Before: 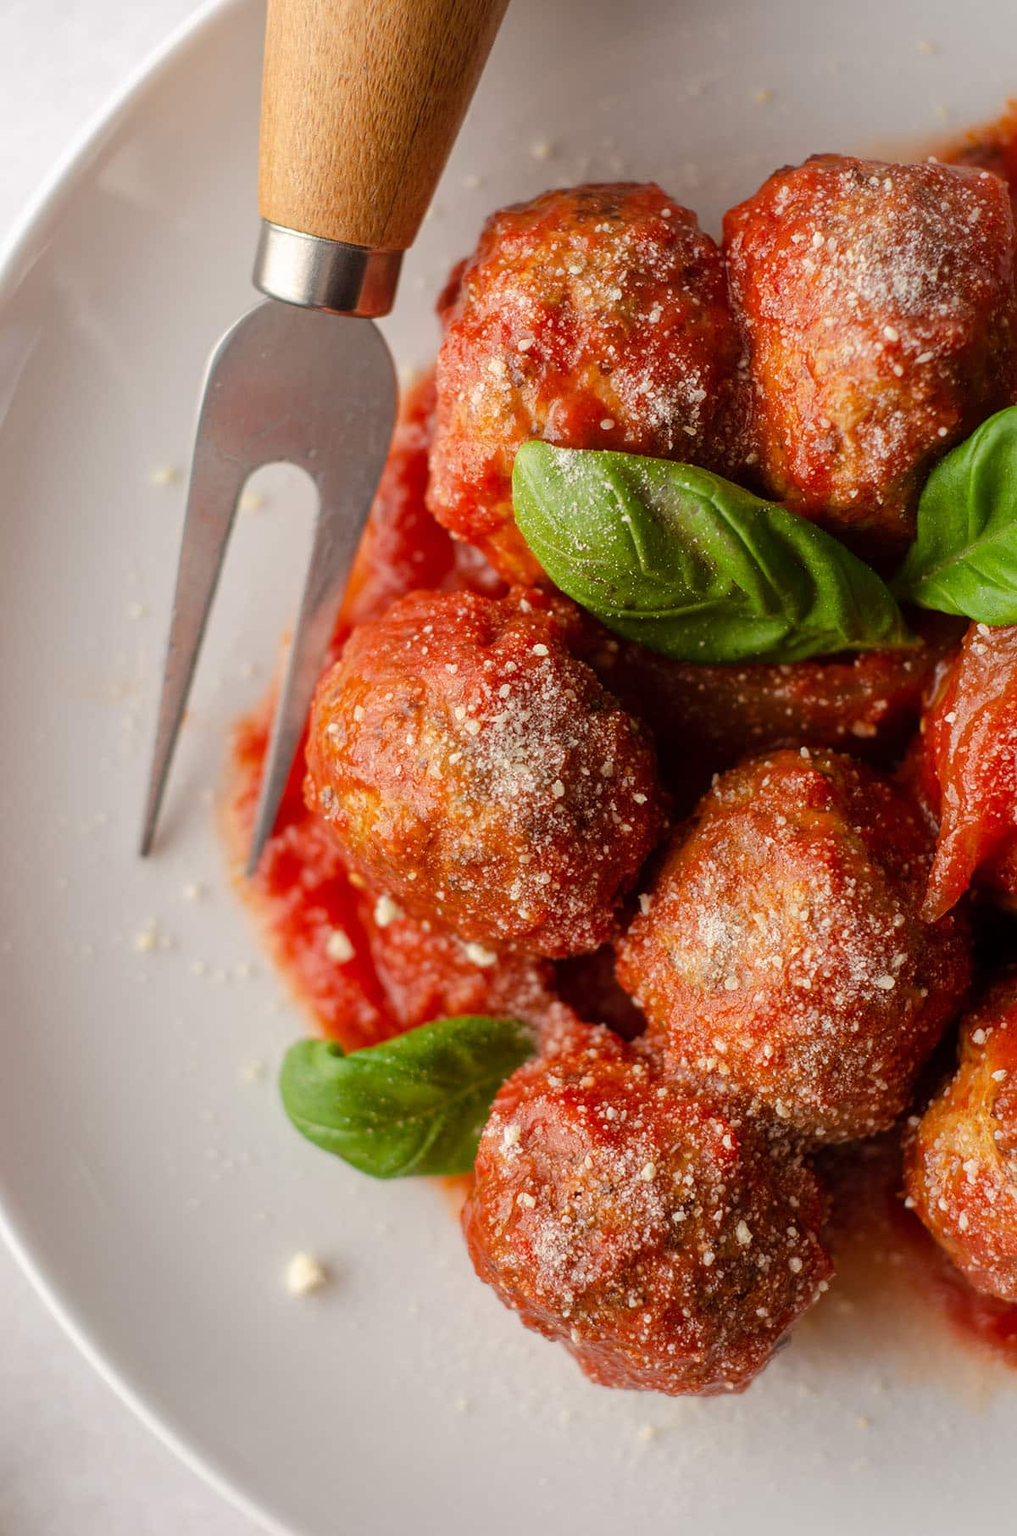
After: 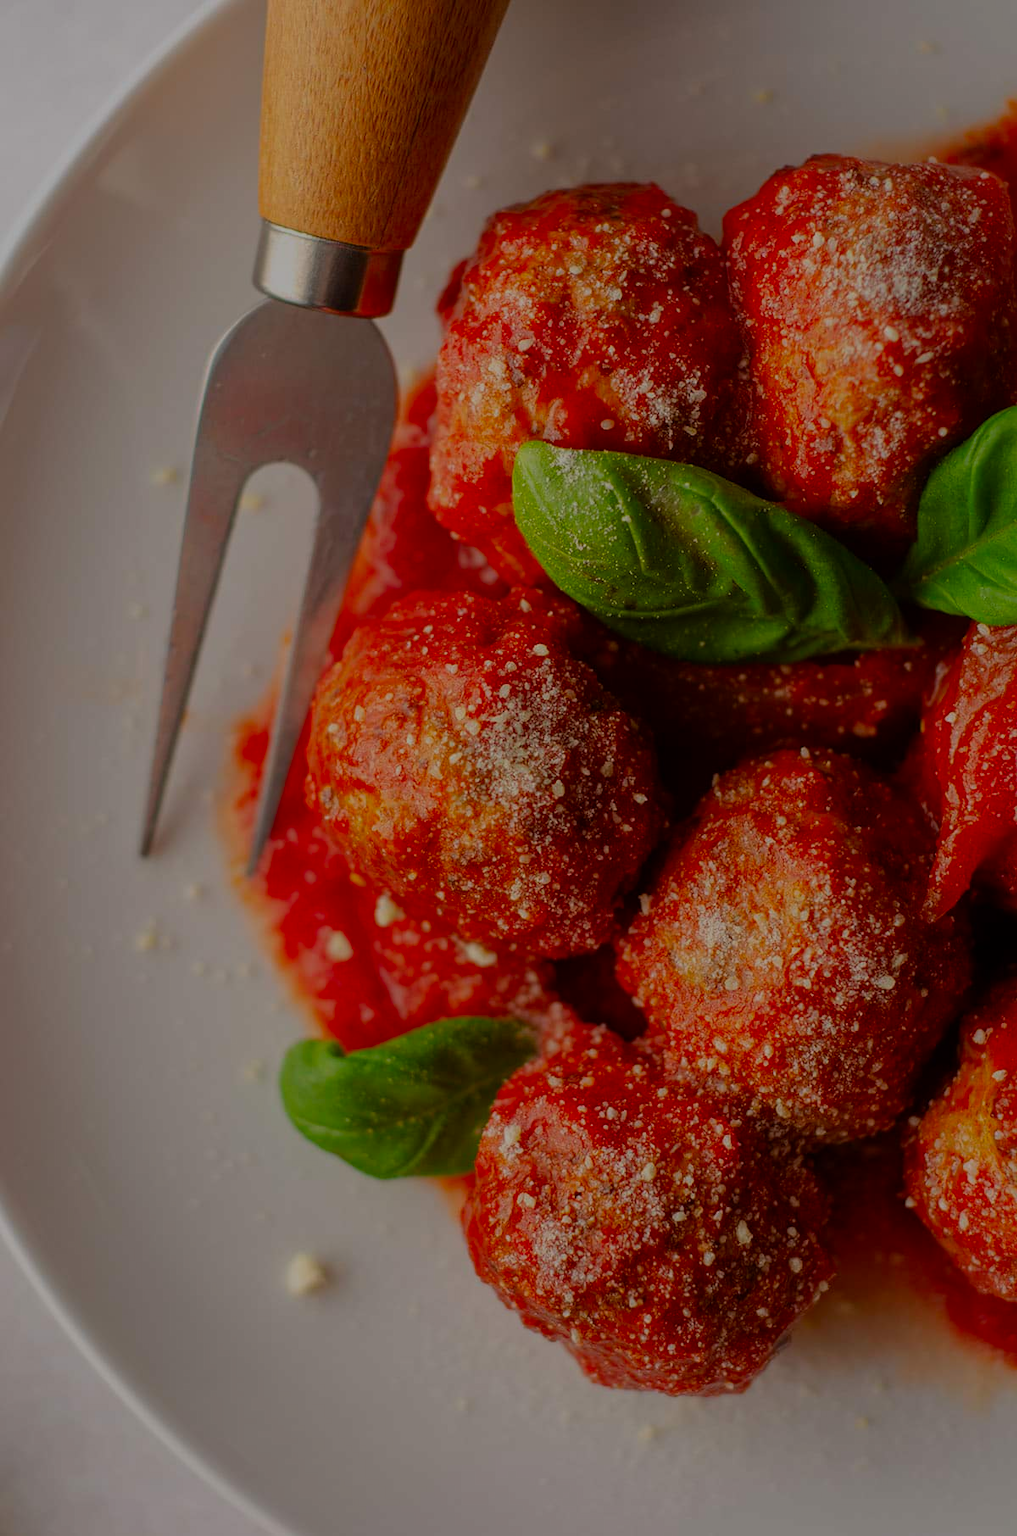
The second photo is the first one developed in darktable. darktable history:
exposure: exposure -1.364 EV, compensate exposure bias true, compensate highlight preservation false
contrast brightness saturation: saturation 0.505
